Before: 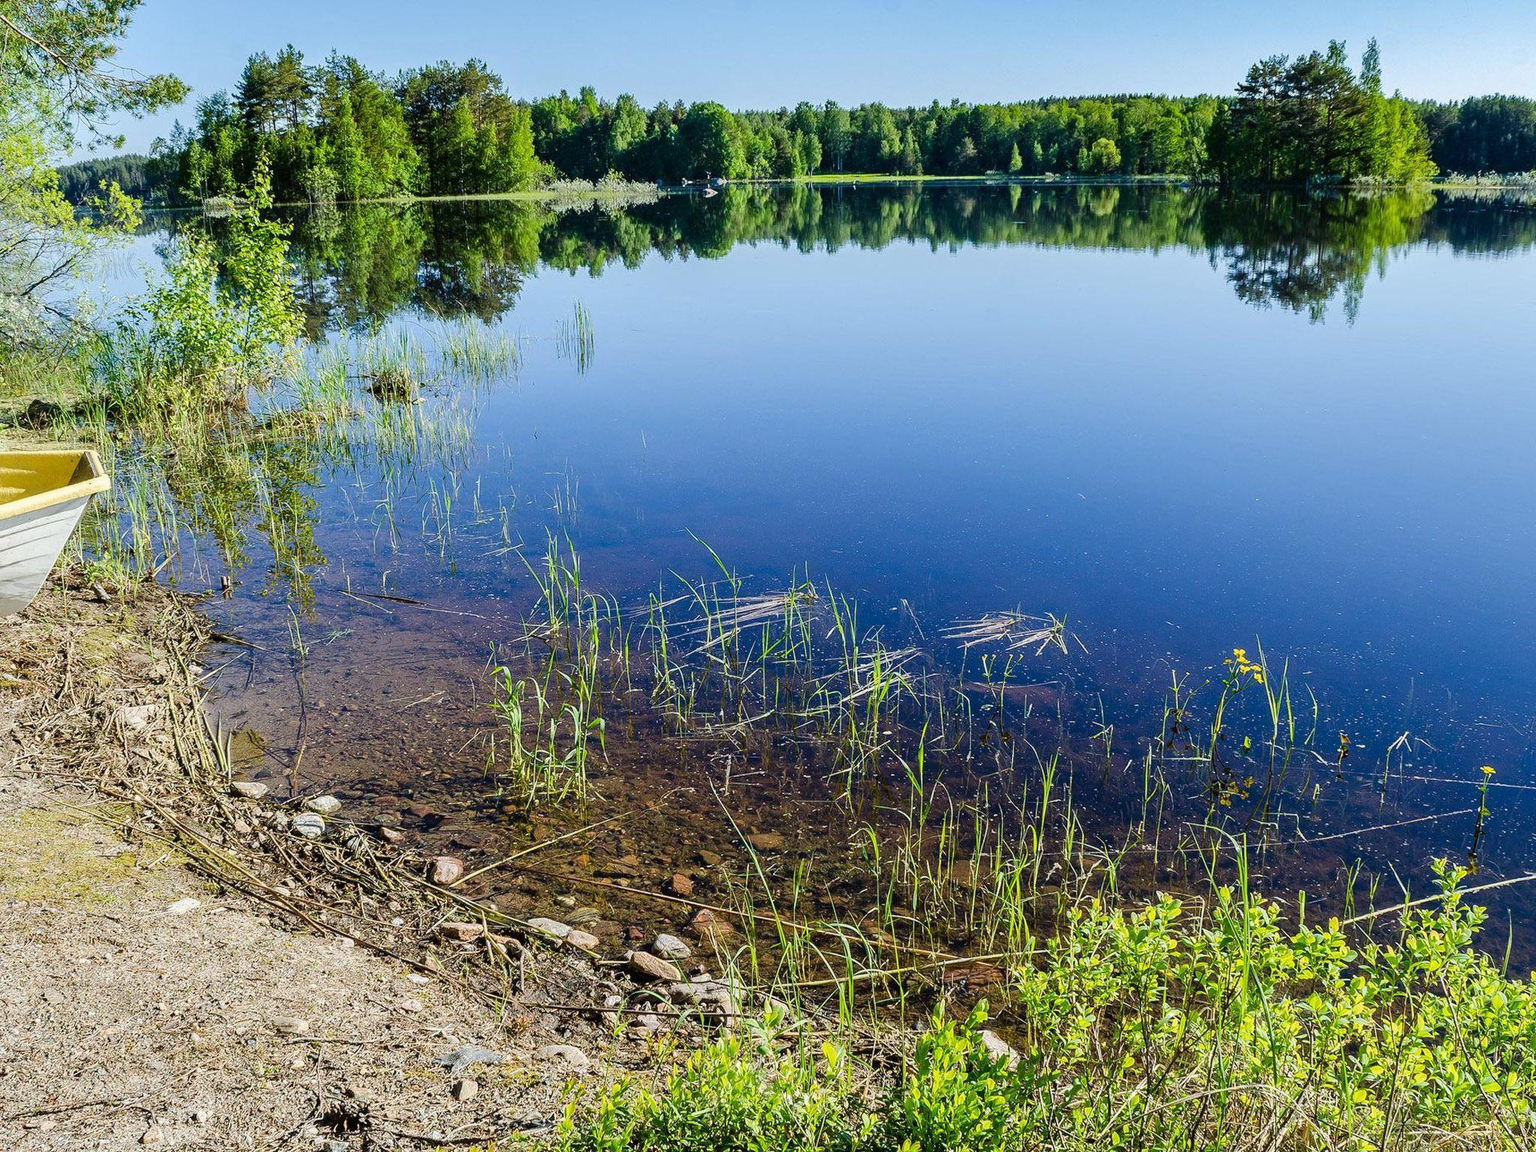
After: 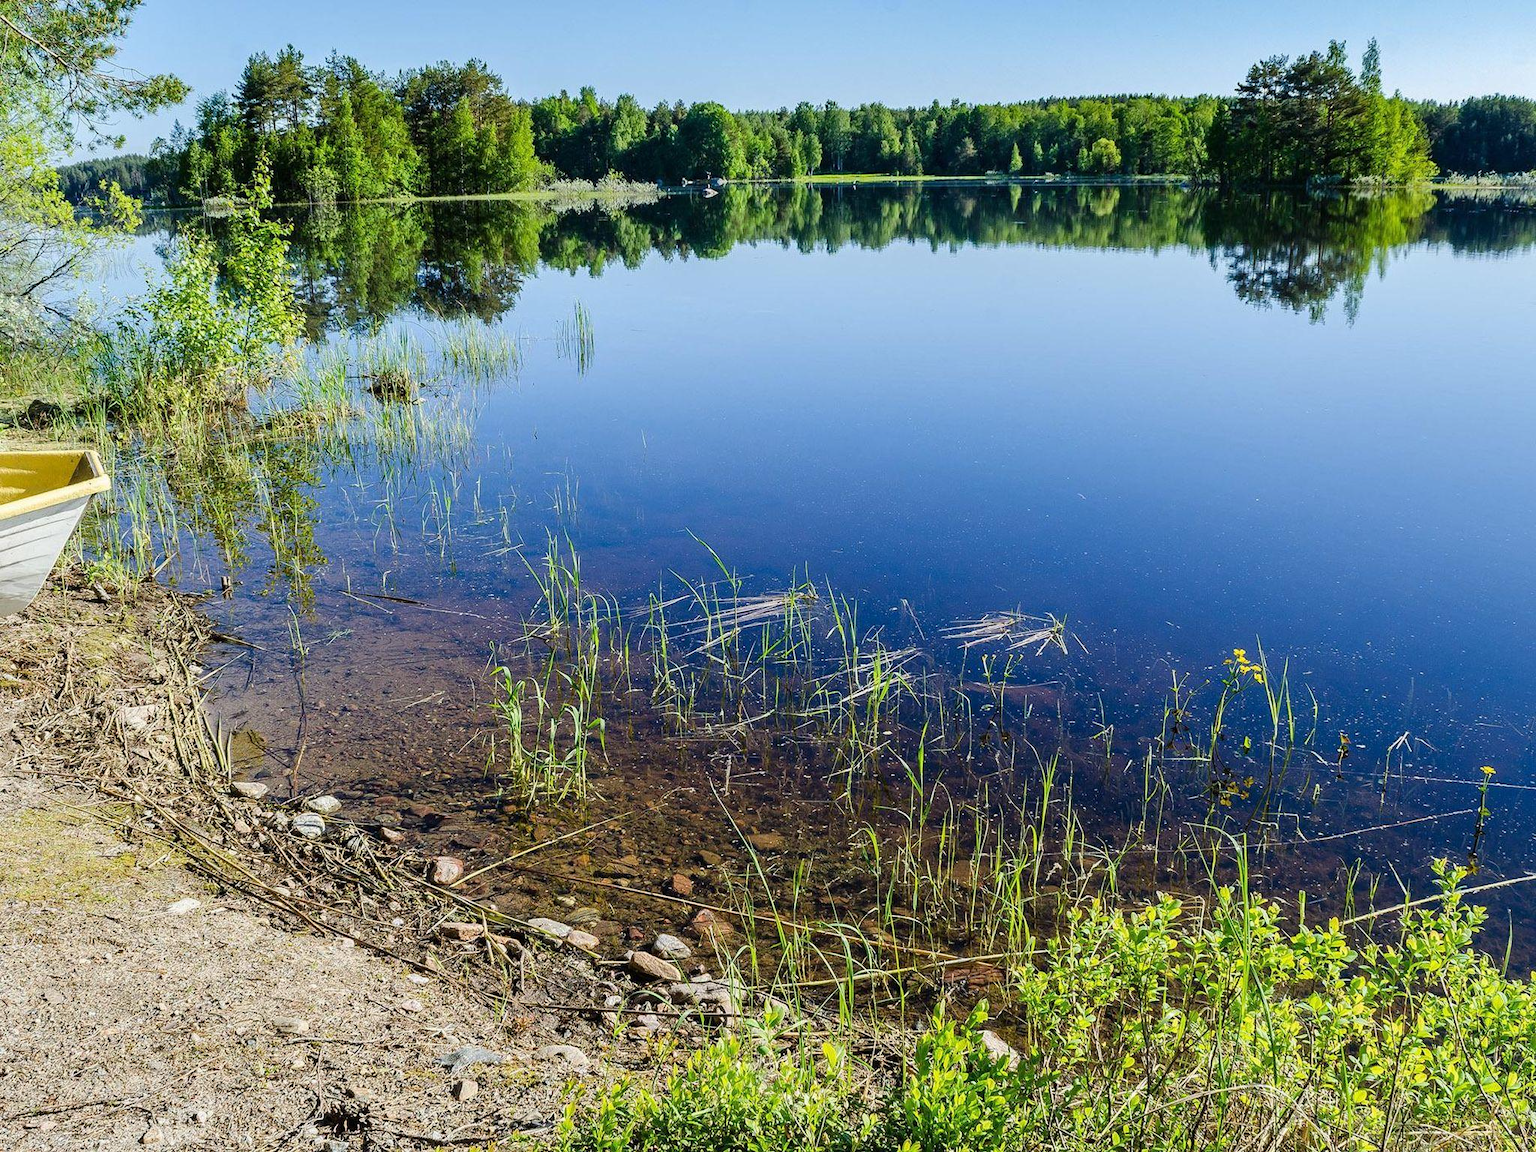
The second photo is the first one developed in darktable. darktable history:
tone equalizer: smoothing diameter 24.88%, edges refinement/feathering 5.57, preserve details guided filter
